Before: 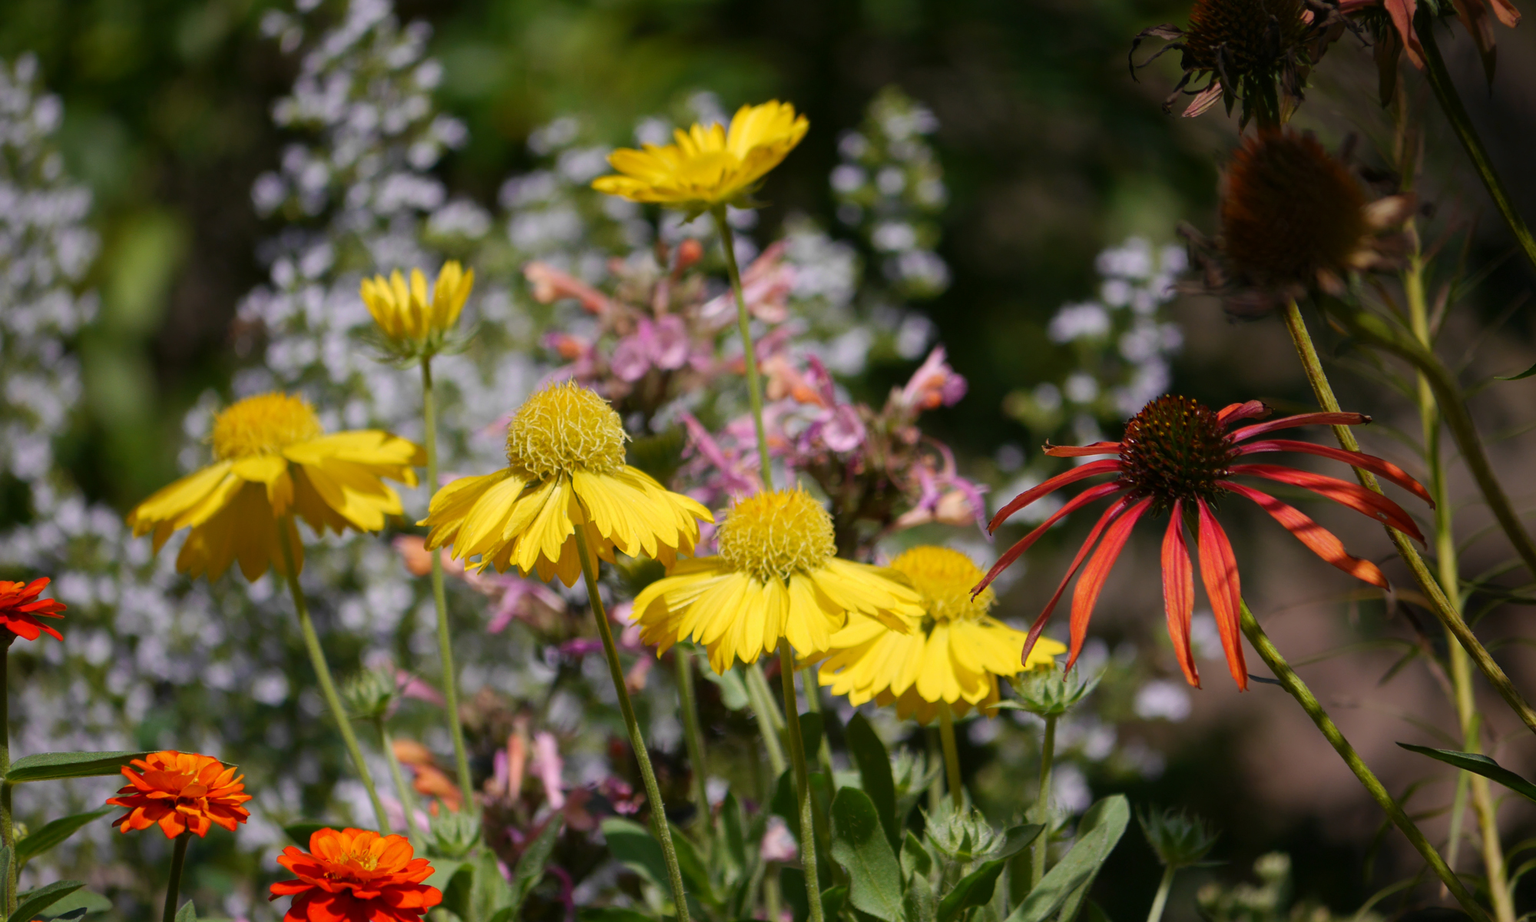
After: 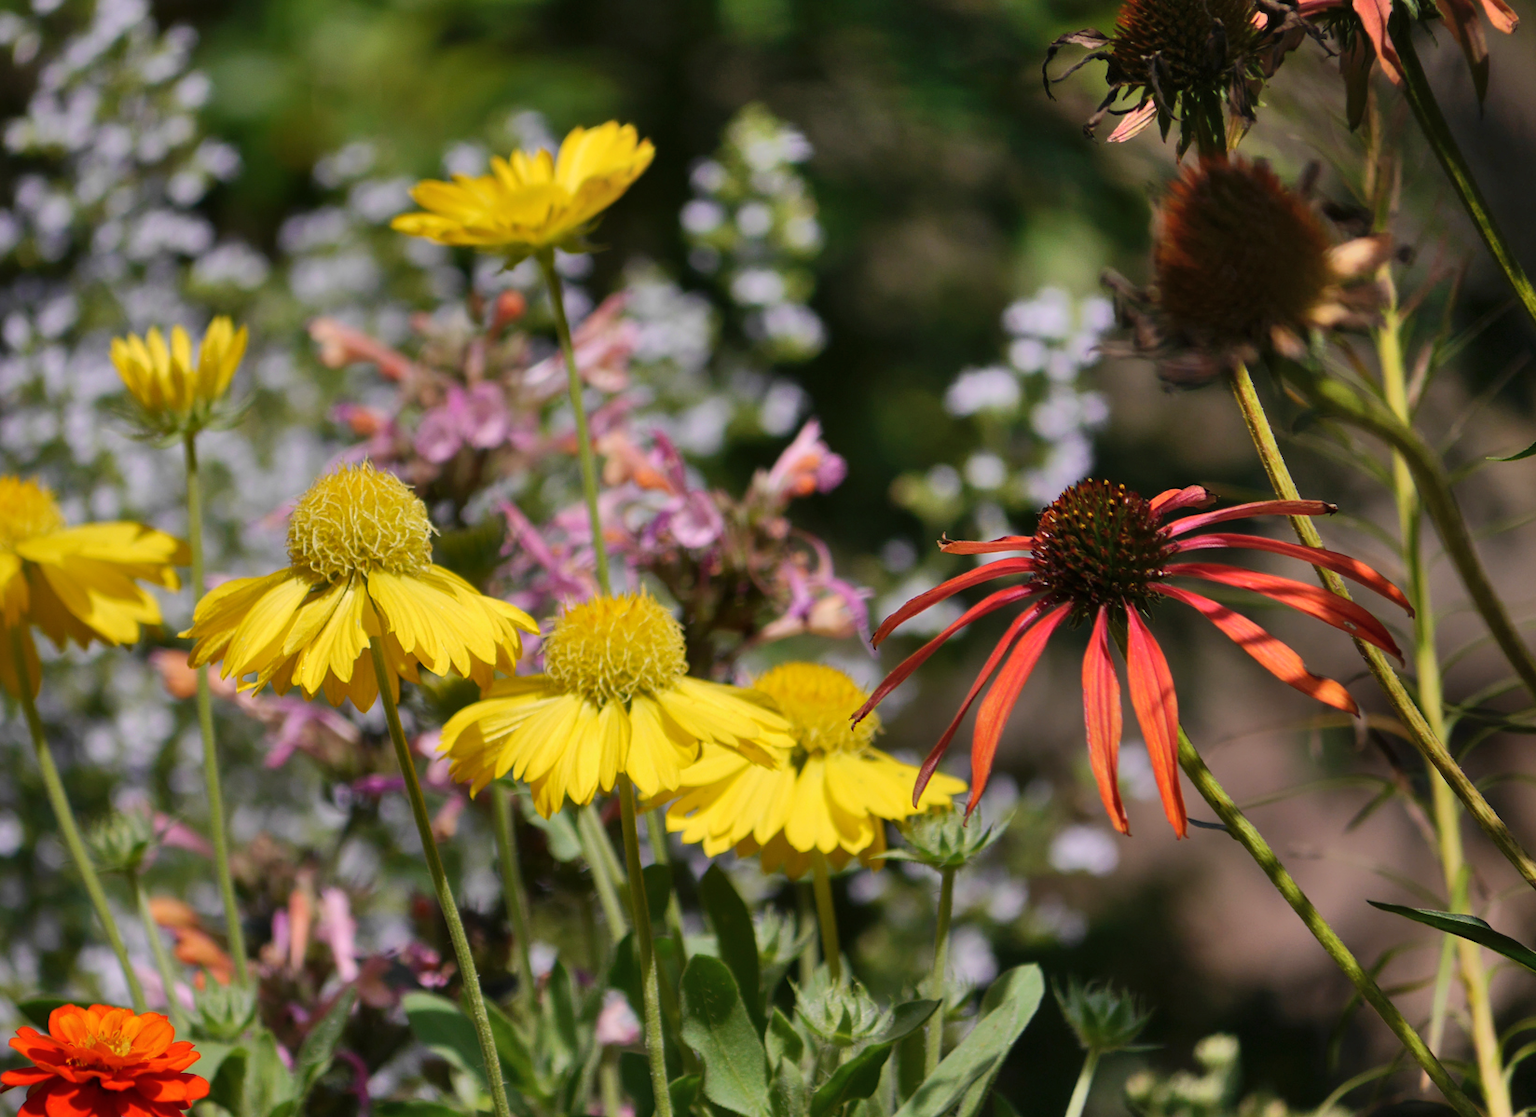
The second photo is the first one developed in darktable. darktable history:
shadows and highlights: shadows 60, highlights -60.23, soften with gaussian
crop: left 17.582%, bottom 0.031%
